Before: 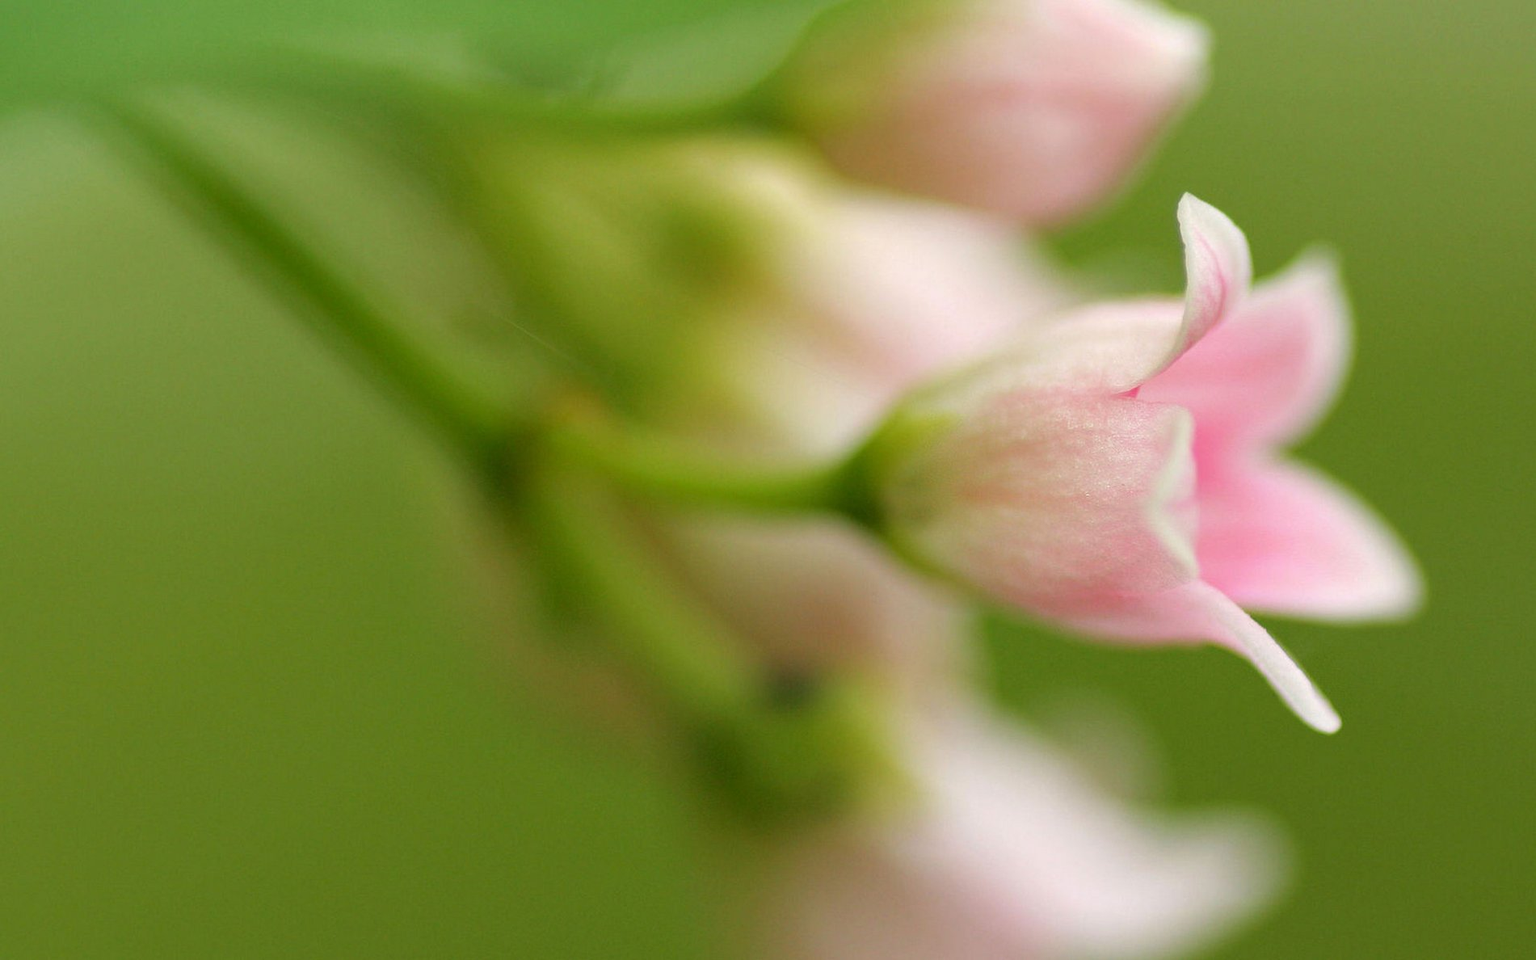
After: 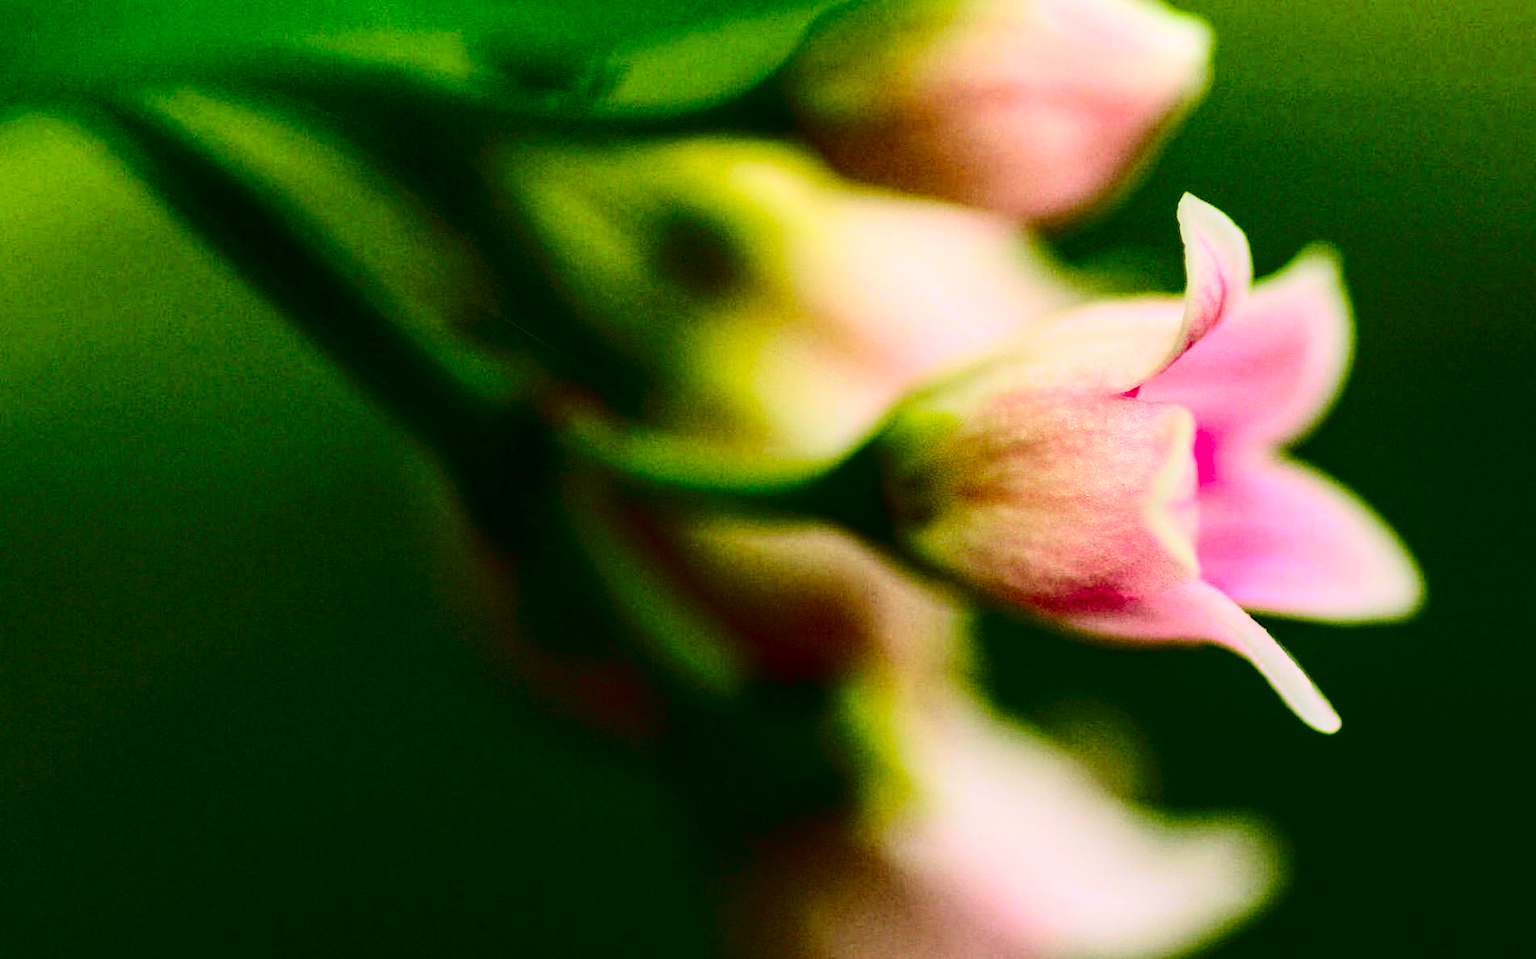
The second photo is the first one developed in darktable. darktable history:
contrast brightness saturation: contrast 0.77, brightness -1, saturation 1
local contrast: on, module defaults
